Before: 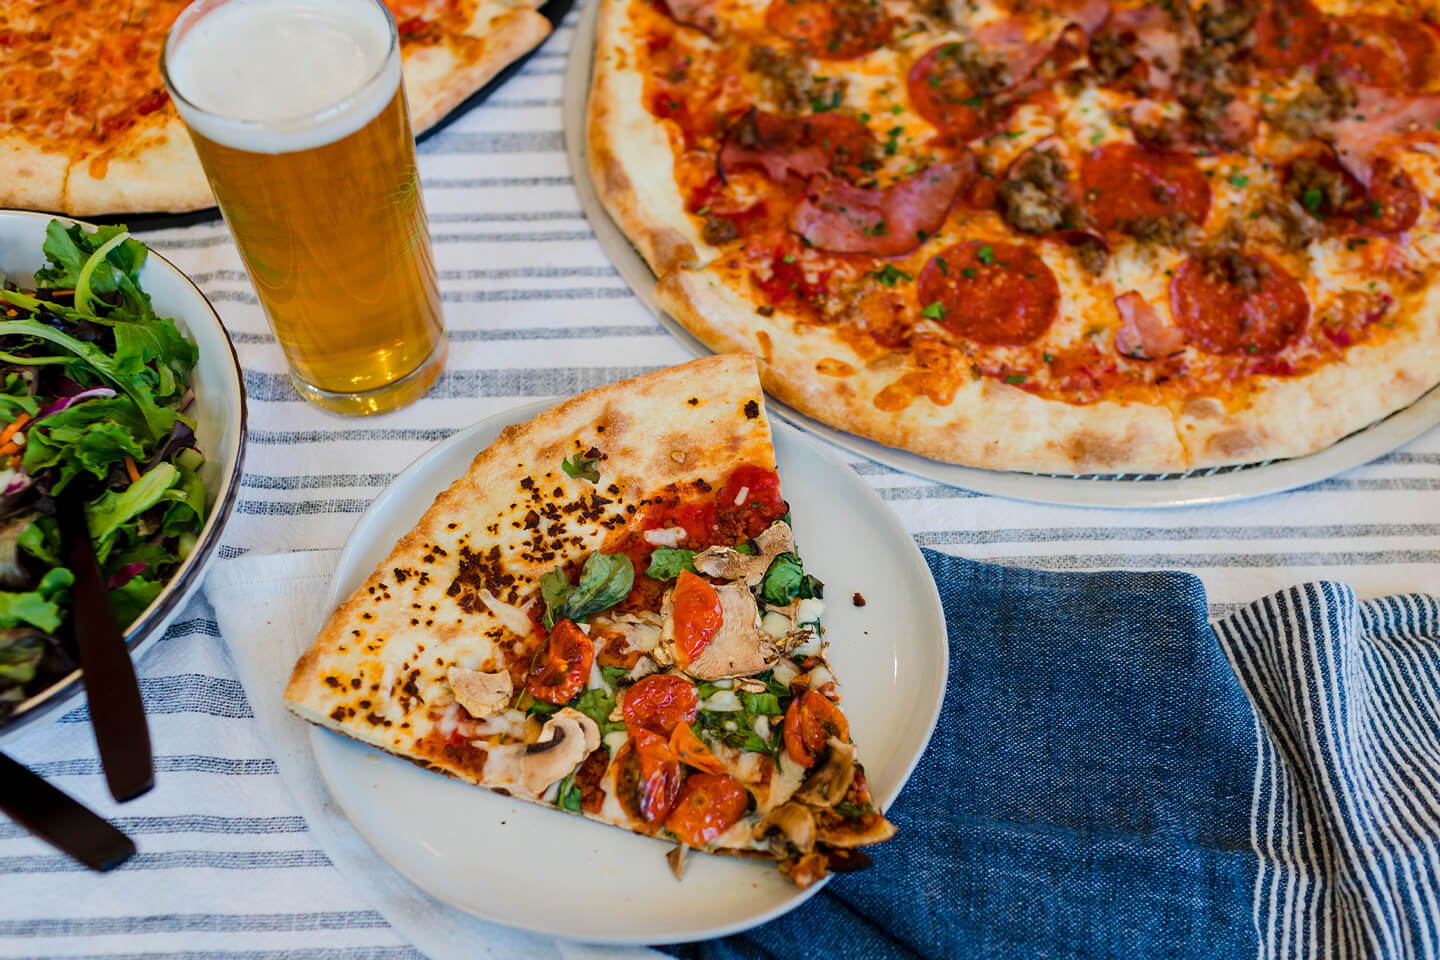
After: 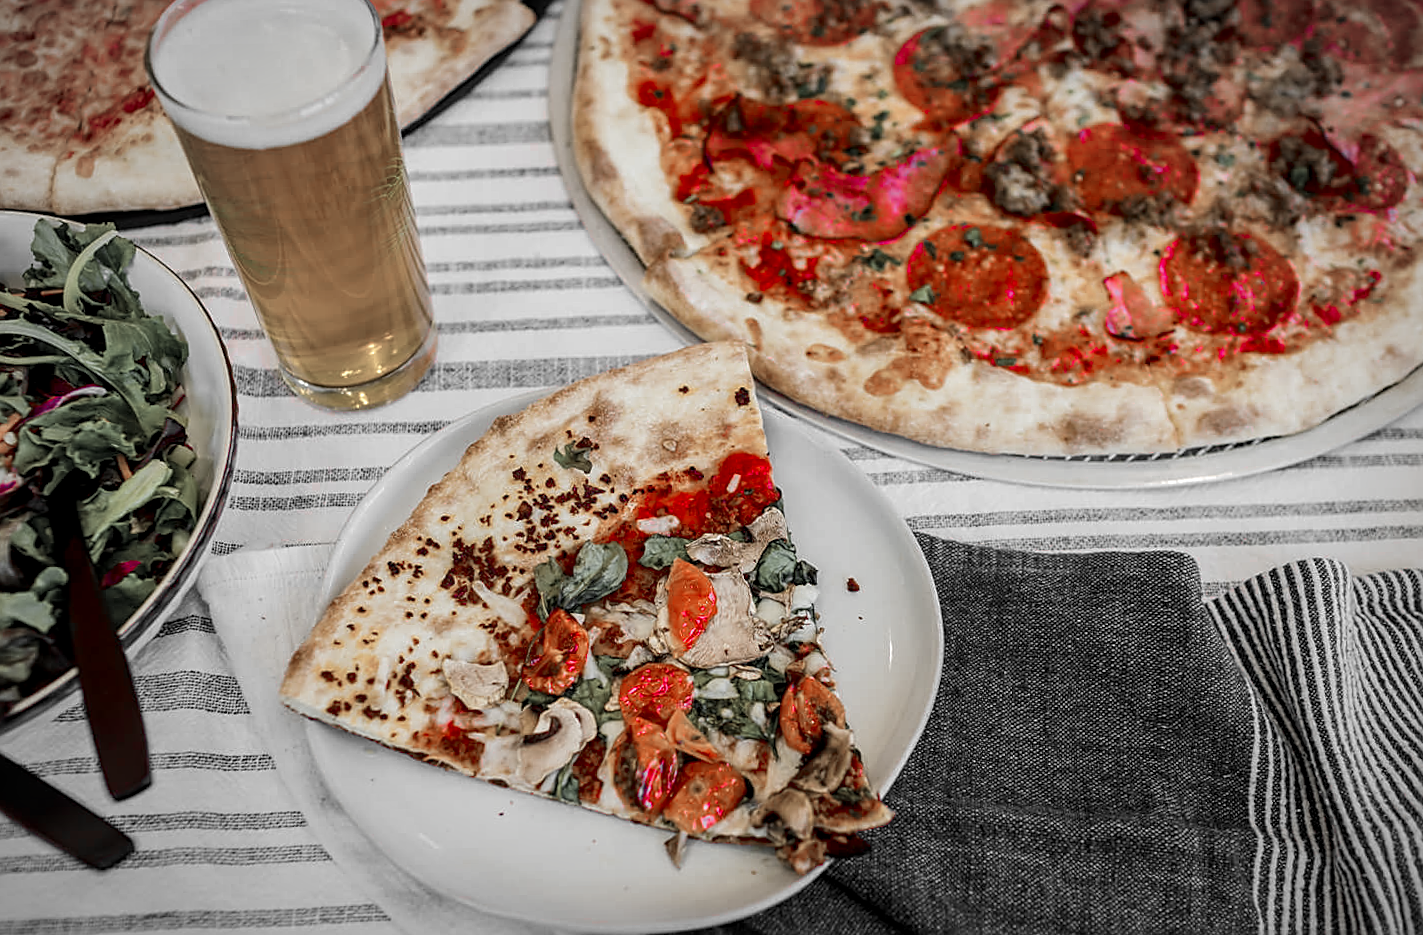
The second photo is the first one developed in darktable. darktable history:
sharpen: on, module defaults
rotate and perspective: rotation -1°, crop left 0.011, crop right 0.989, crop top 0.025, crop bottom 0.975
vignetting: fall-off radius 60%, automatic ratio true
local contrast: detail 130%
color zones: curves: ch1 [(0, 0.831) (0.08, 0.771) (0.157, 0.268) (0.241, 0.207) (0.562, -0.005) (0.714, -0.013) (0.876, 0.01) (1, 0.831)]
